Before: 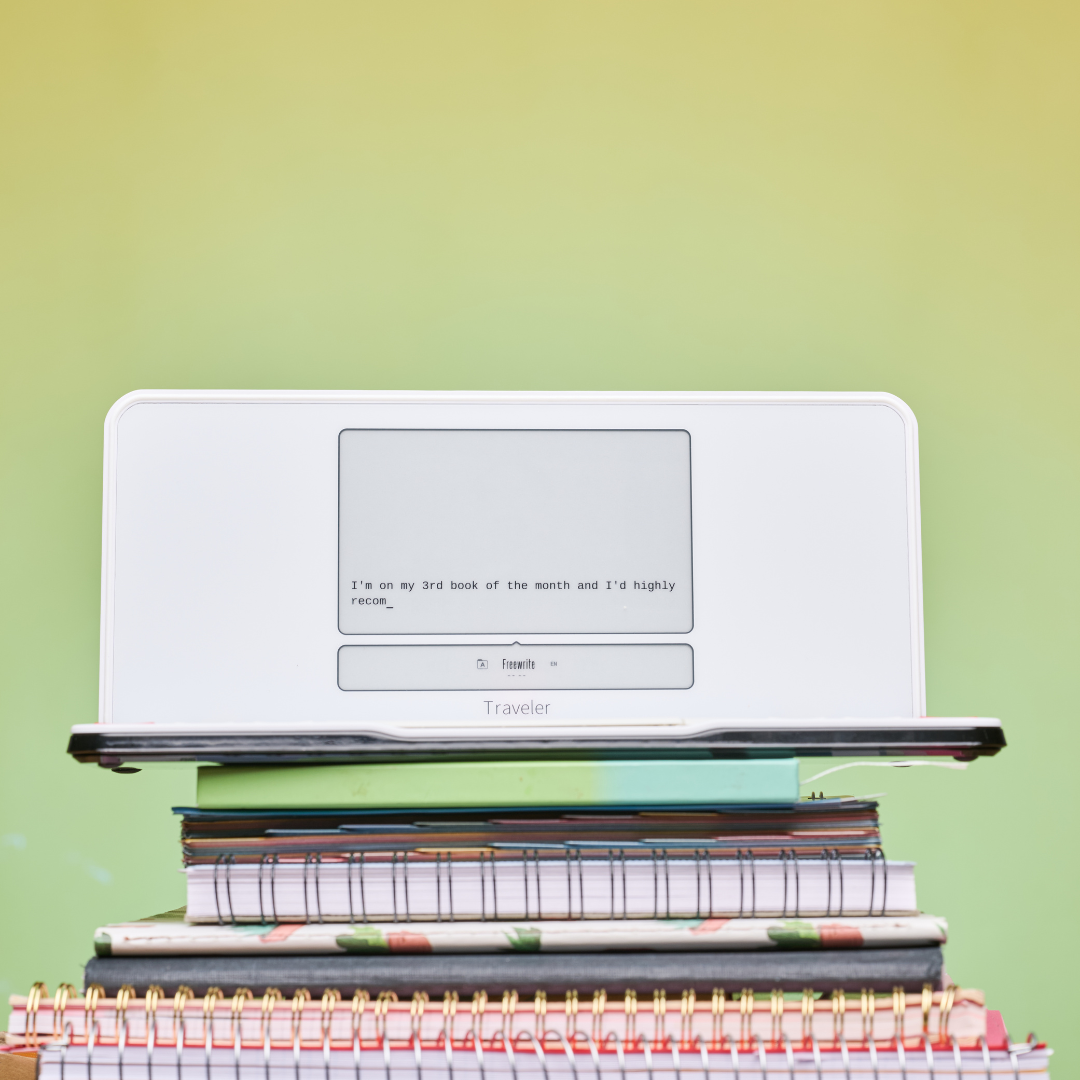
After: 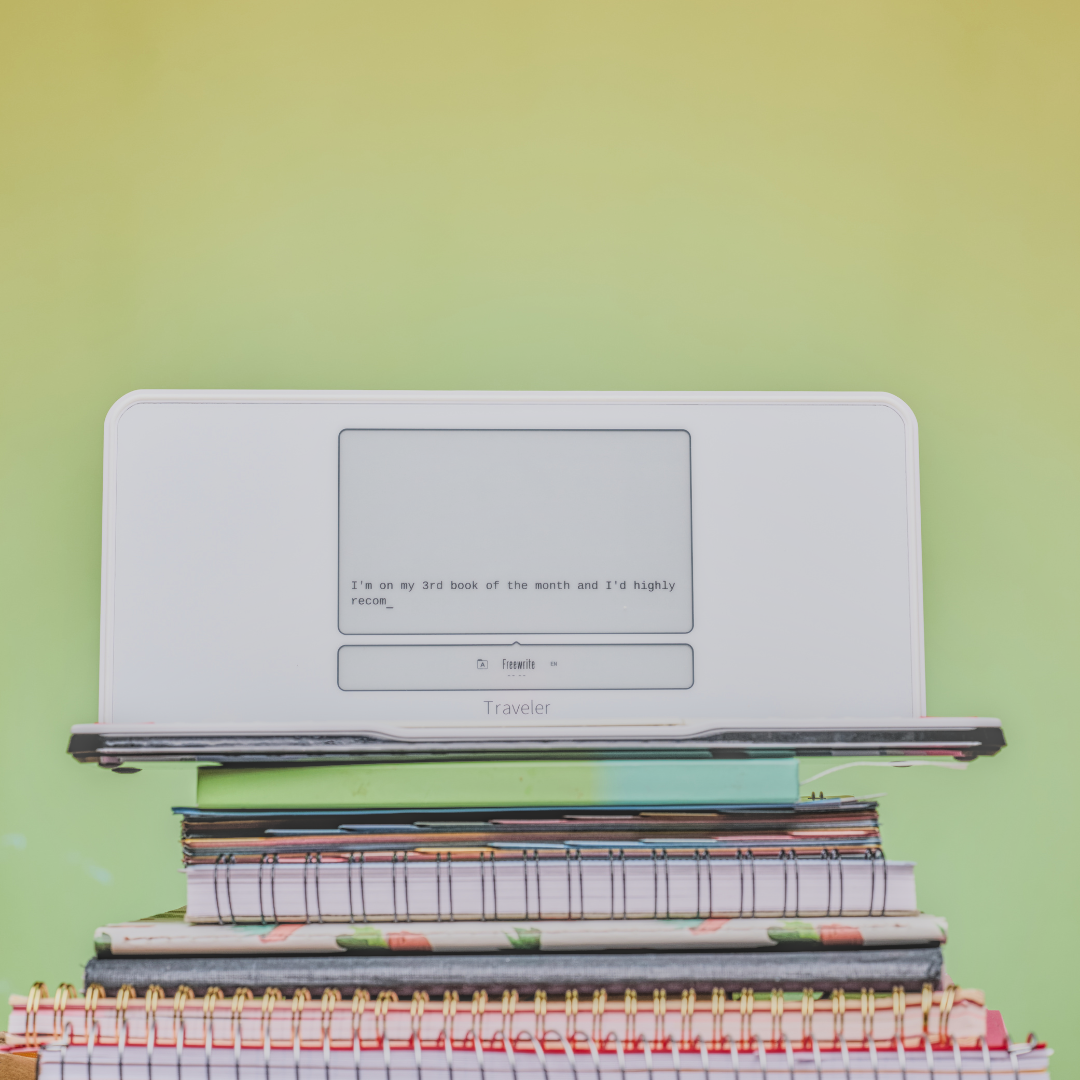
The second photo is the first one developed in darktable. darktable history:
tone equalizer: -8 EV -0.417 EV, -7 EV -0.389 EV, -6 EV -0.333 EV, -5 EV -0.222 EV, -3 EV 0.222 EV, -2 EV 0.333 EV, -1 EV 0.389 EV, +0 EV 0.417 EV, edges refinement/feathering 500, mask exposure compensation -1.57 EV, preserve details no
filmic rgb: black relative exposure -6.15 EV, white relative exposure 6.96 EV, hardness 2.23, color science v6 (2022)
local contrast: highlights 0%, shadows 0%, detail 200%, midtone range 0.25
